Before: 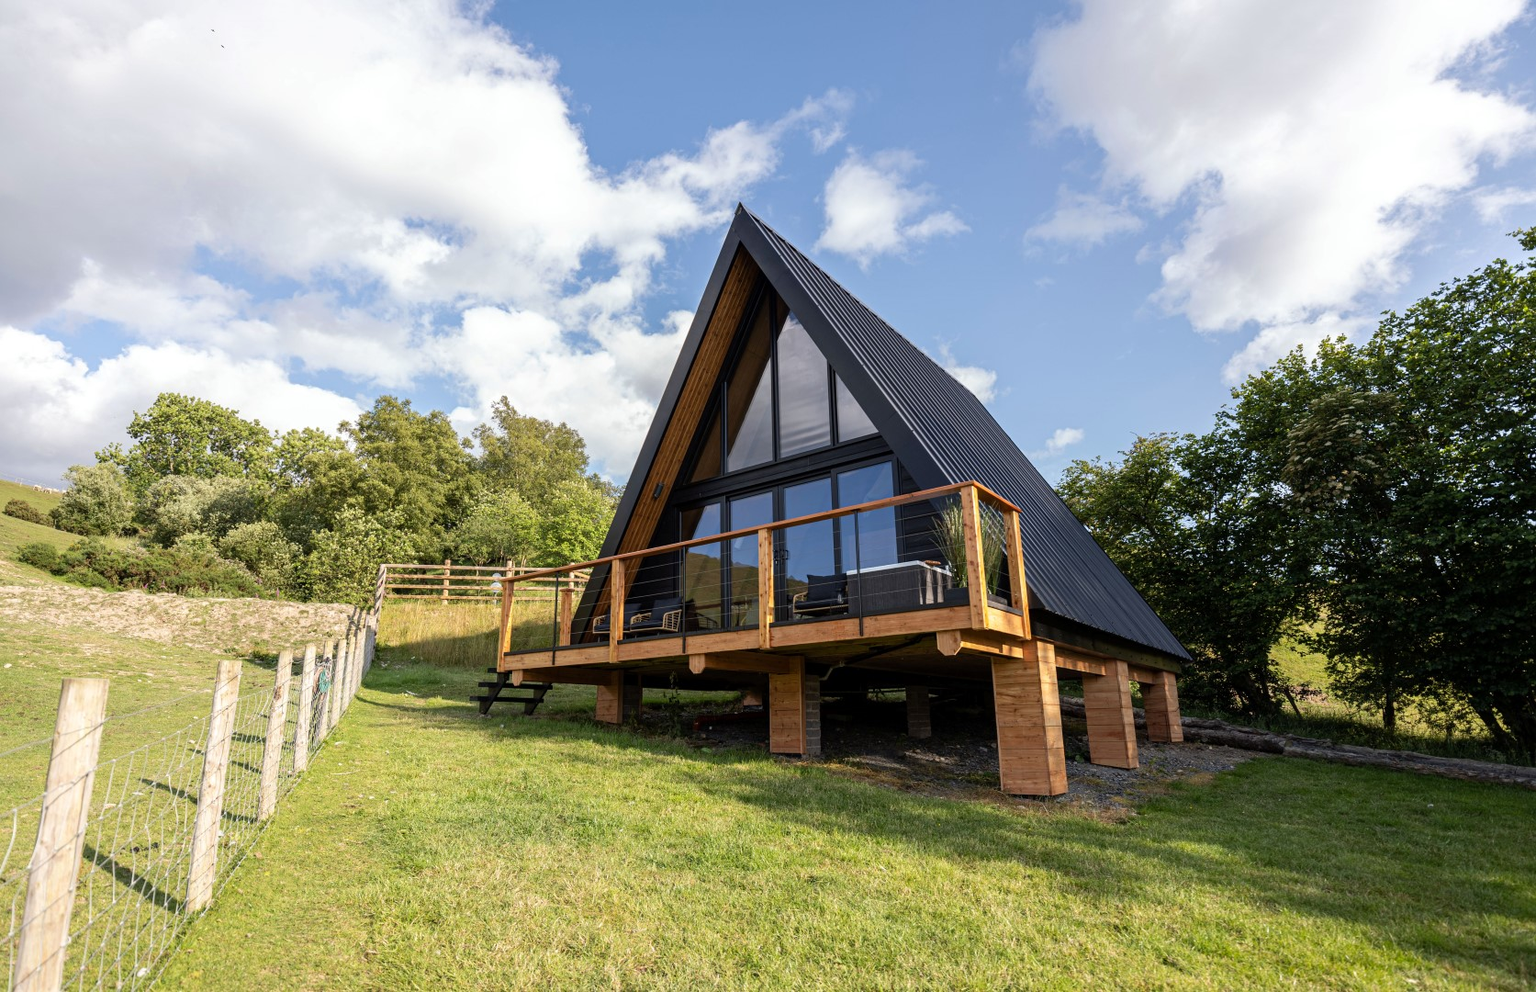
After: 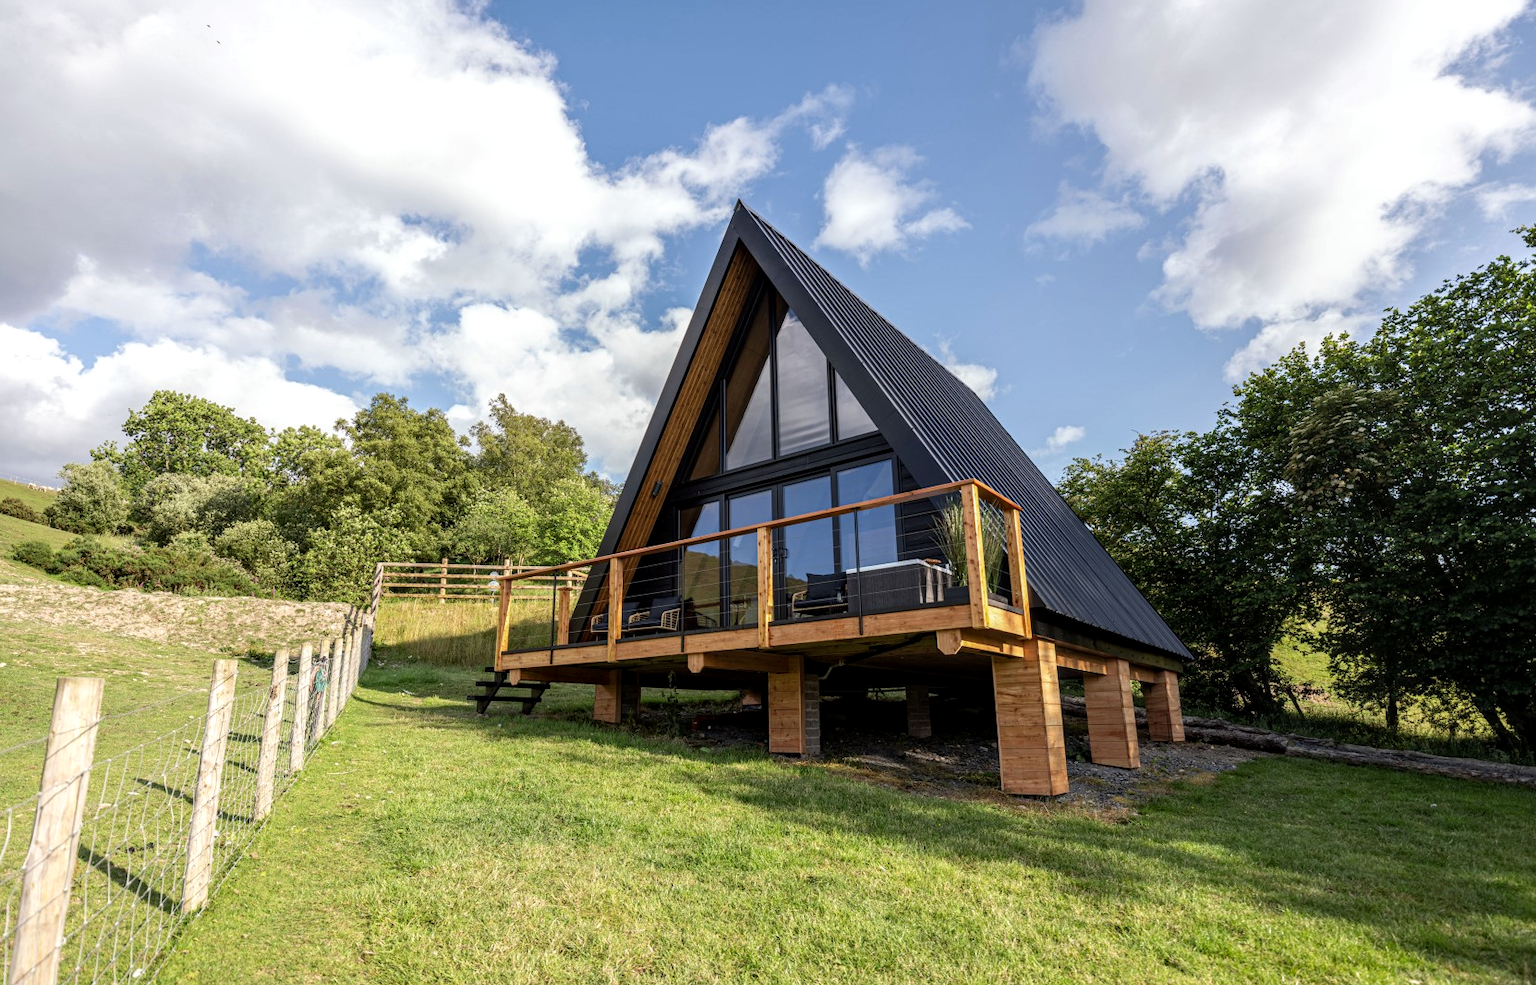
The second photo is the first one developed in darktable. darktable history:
color zones: curves: ch1 [(0, 0.455) (0.063, 0.455) (0.286, 0.495) (0.429, 0.5) (0.571, 0.5) (0.714, 0.5) (0.857, 0.5) (1, 0.455)]; ch2 [(0, 0.532) (0.063, 0.521) (0.233, 0.447) (0.429, 0.489) (0.571, 0.5) (0.714, 0.5) (0.857, 0.5) (1, 0.532)], mix -136.85%
local contrast: on, module defaults
crop: left 0.415%, top 0.552%, right 0.167%, bottom 0.59%
